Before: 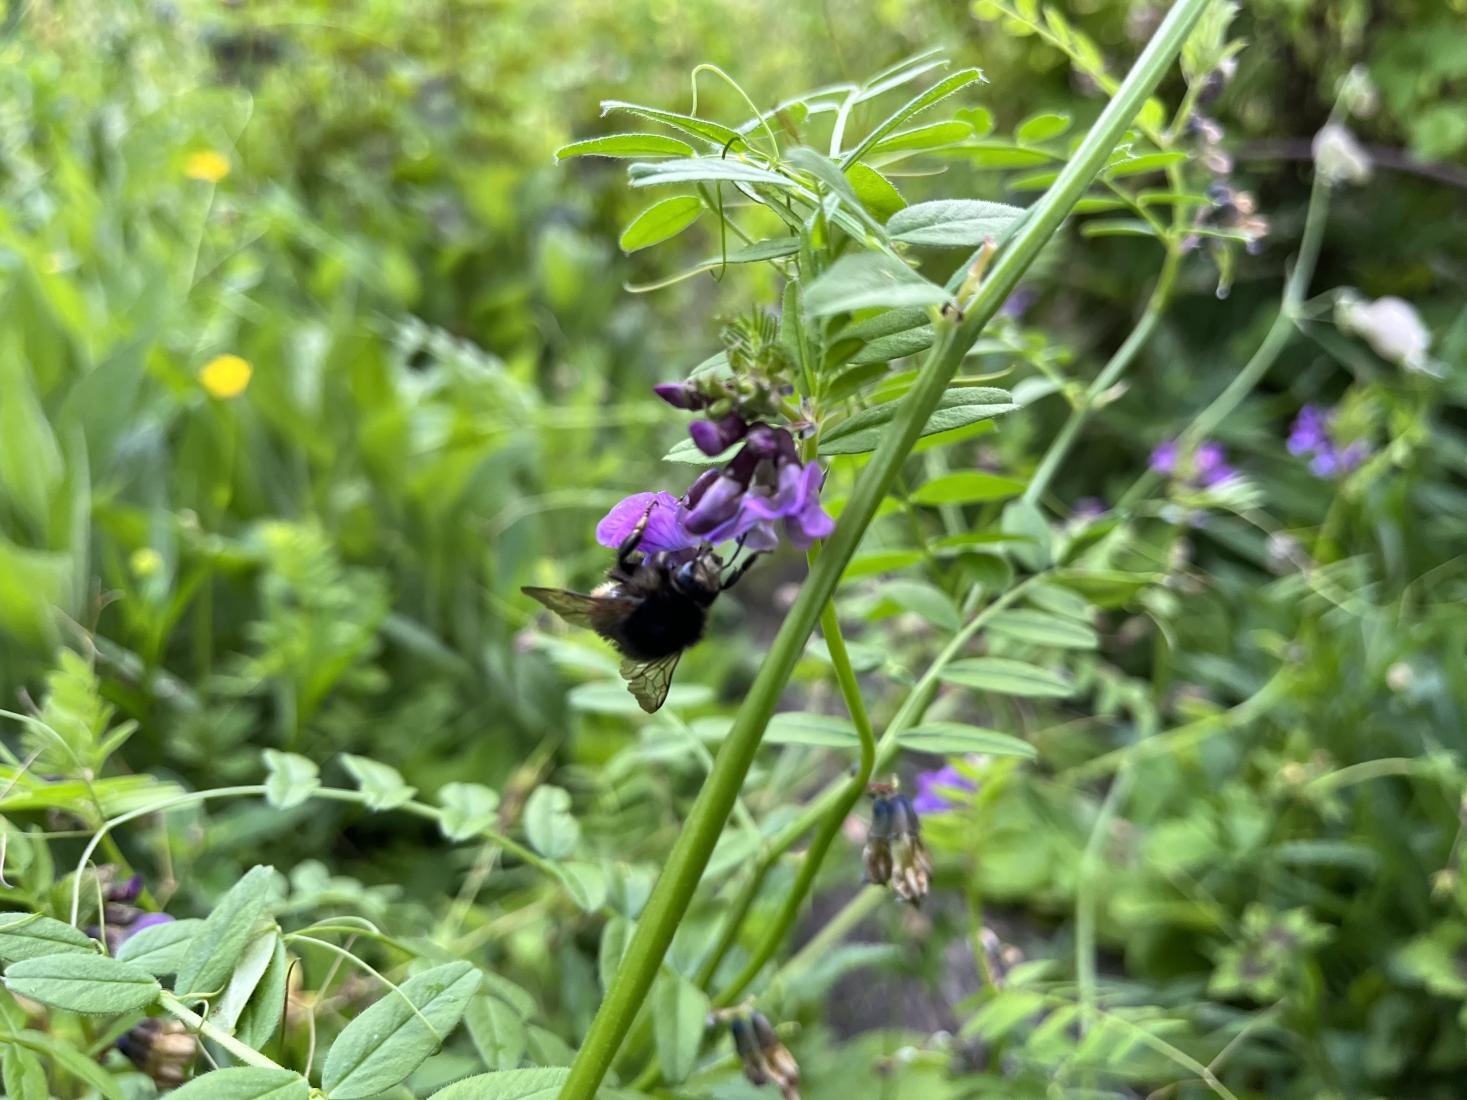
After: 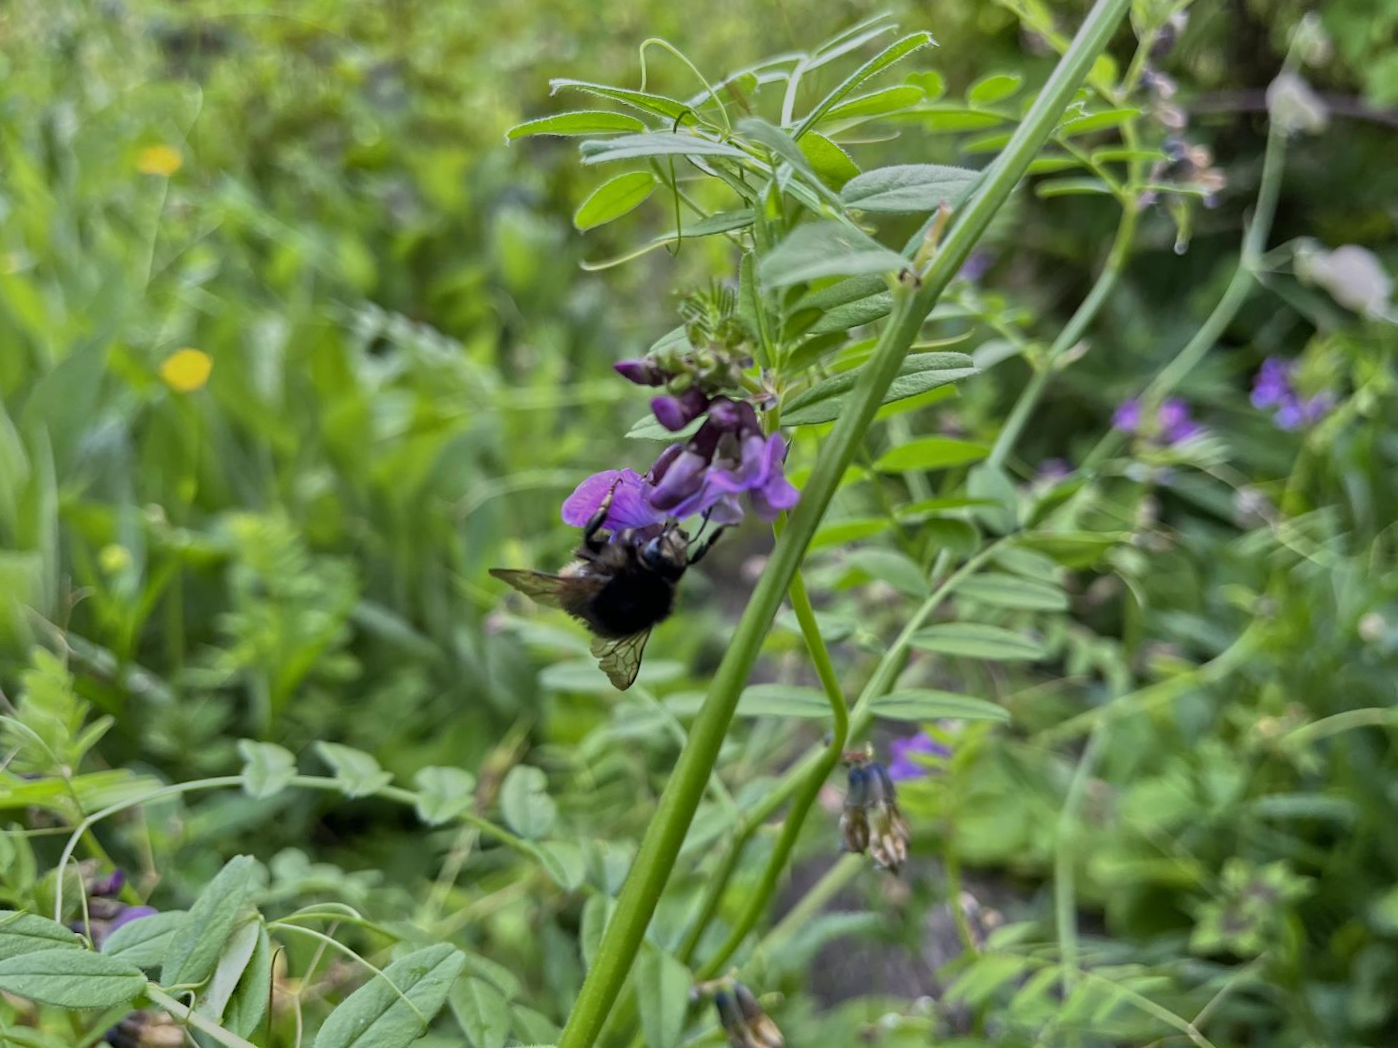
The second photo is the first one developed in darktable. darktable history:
tone equalizer: -8 EV -0.002 EV, -7 EV 0.005 EV, -6 EV -0.008 EV, -5 EV 0.007 EV, -4 EV -0.042 EV, -3 EV -0.233 EV, -2 EV -0.662 EV, -1 EV -0.983 EV, +0 EV -0.969 EV, smoothing diameter 2%, edges refinement/feathering 20, mask exposure compensation -1.57 EV, filter diffusion 5
rotate and perspective: rotation -2.12°, lens shift (vertical) 0.009, lens shift (horizontal) -0.008, automatic cropping original format, crop left 0.036, crop right 0.964, crop top 0.05, crop bottom 0.959
